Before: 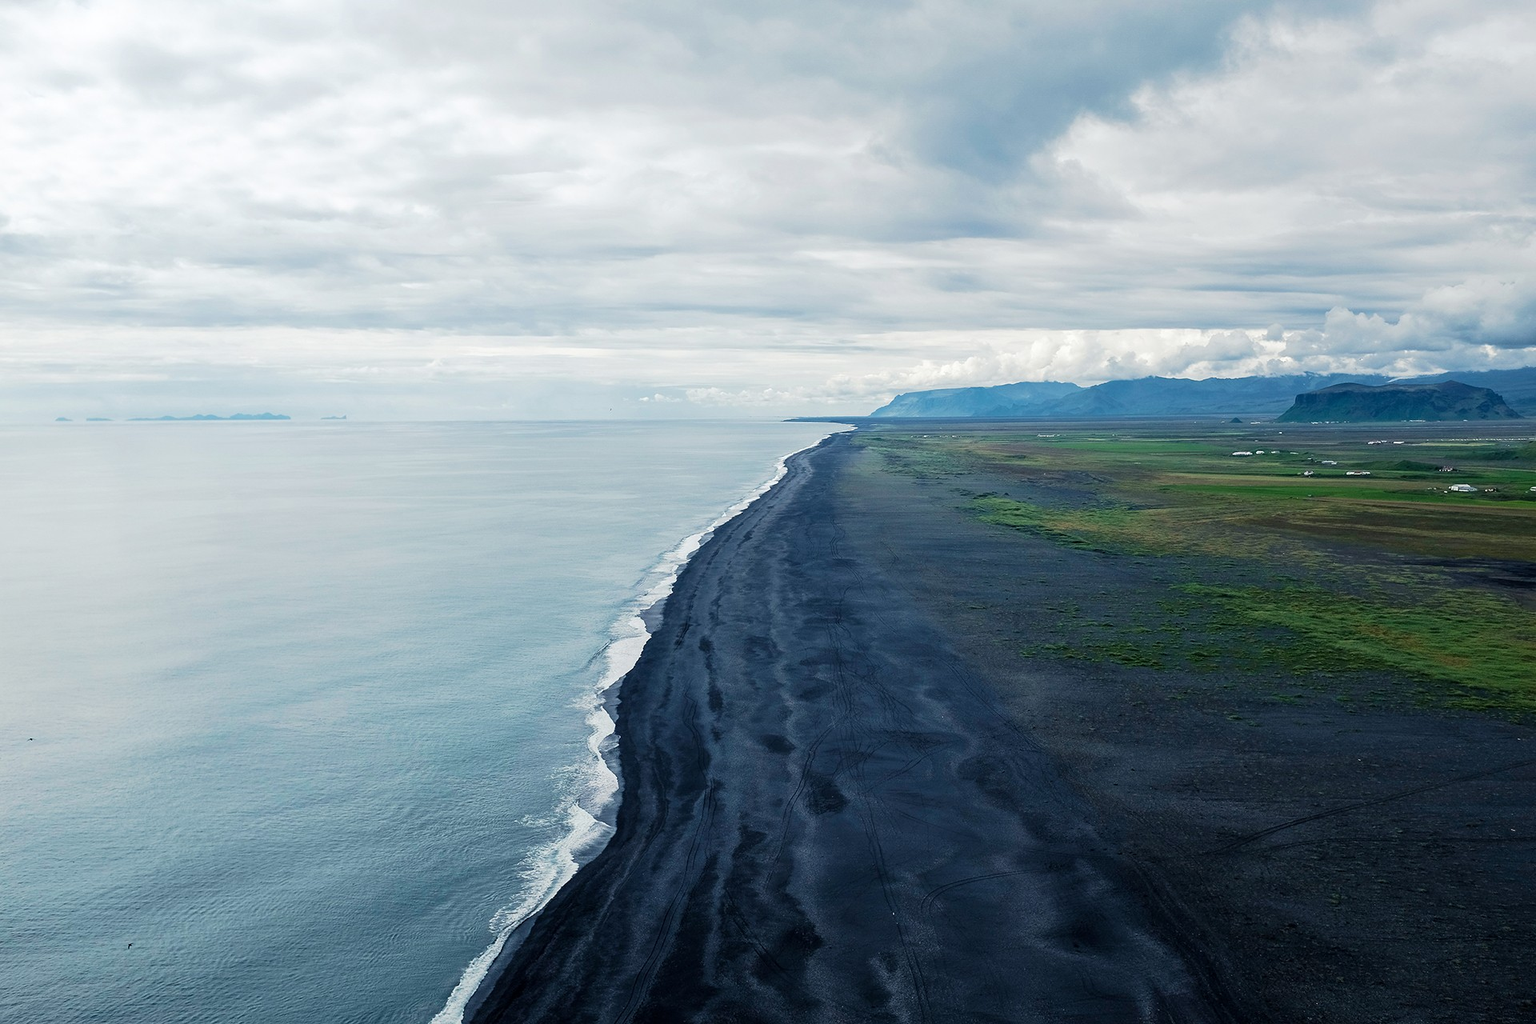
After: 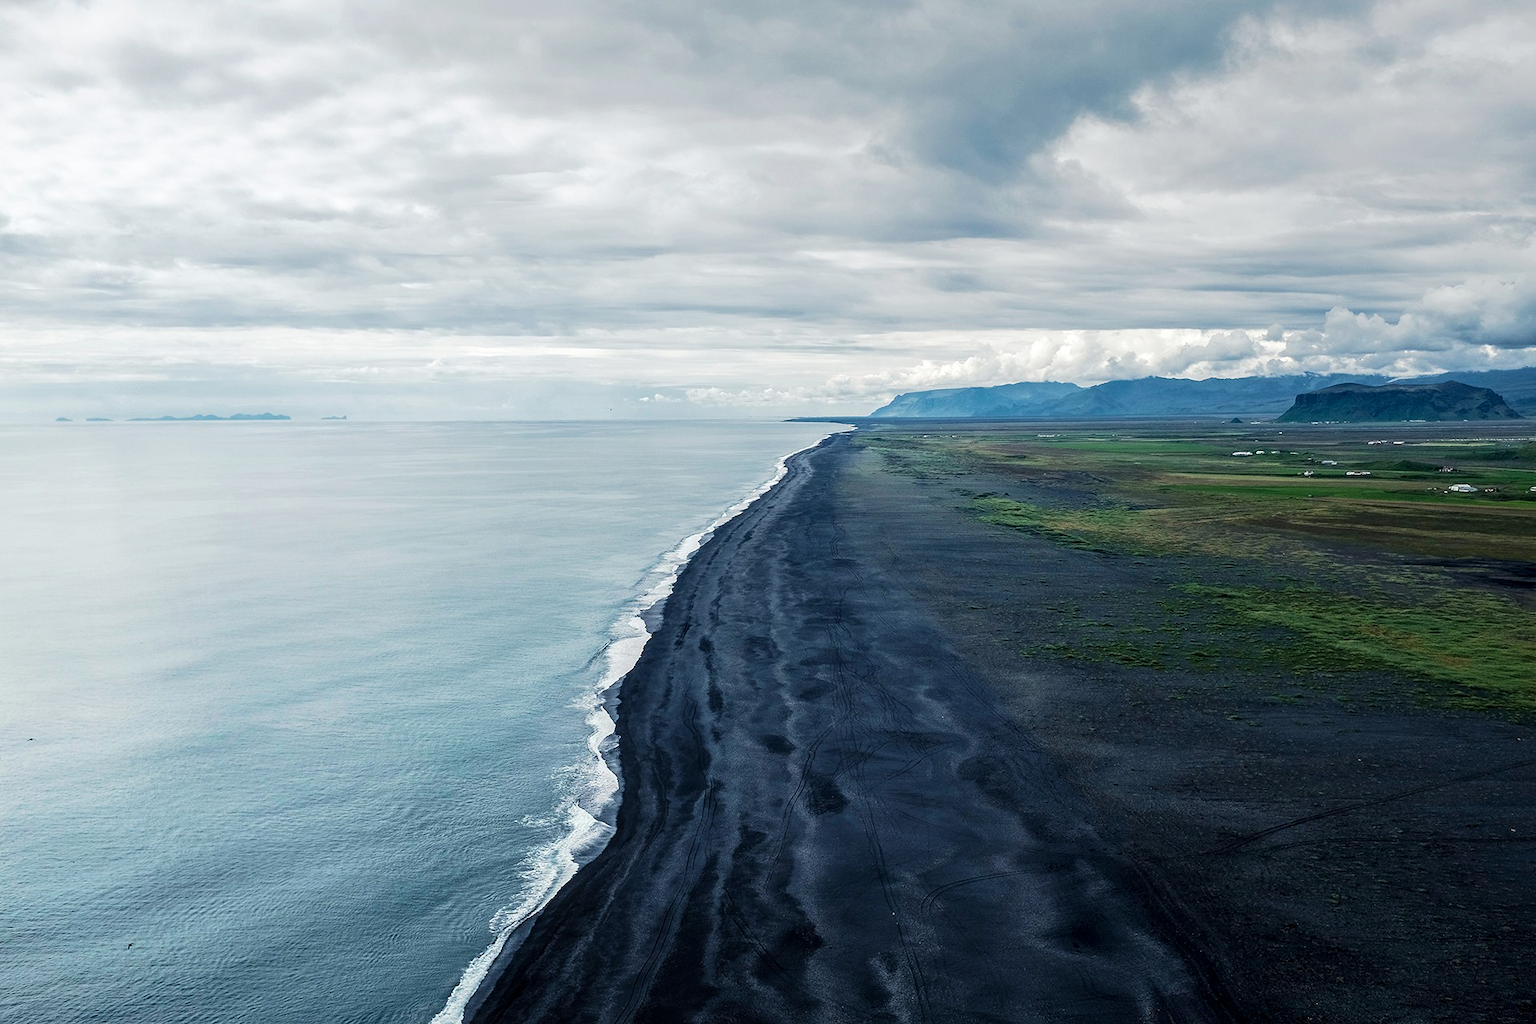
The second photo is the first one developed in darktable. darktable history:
local contrast: on, module defaults
tone equalizer: -8 EV -0.417 EV, -7 EV -0.389 EV, -6 EV -0.333 EV, -5 EV -0.222 EV, -3 EV 0.222 EV, -2 EV 0.333 EV, -1 EV 0.389 EV, +0 EV 0.417 EV, edges refinement/feathering 500, mask exposure compensation -1.57 EV, preserve details no
graduated density: on, module defaults
